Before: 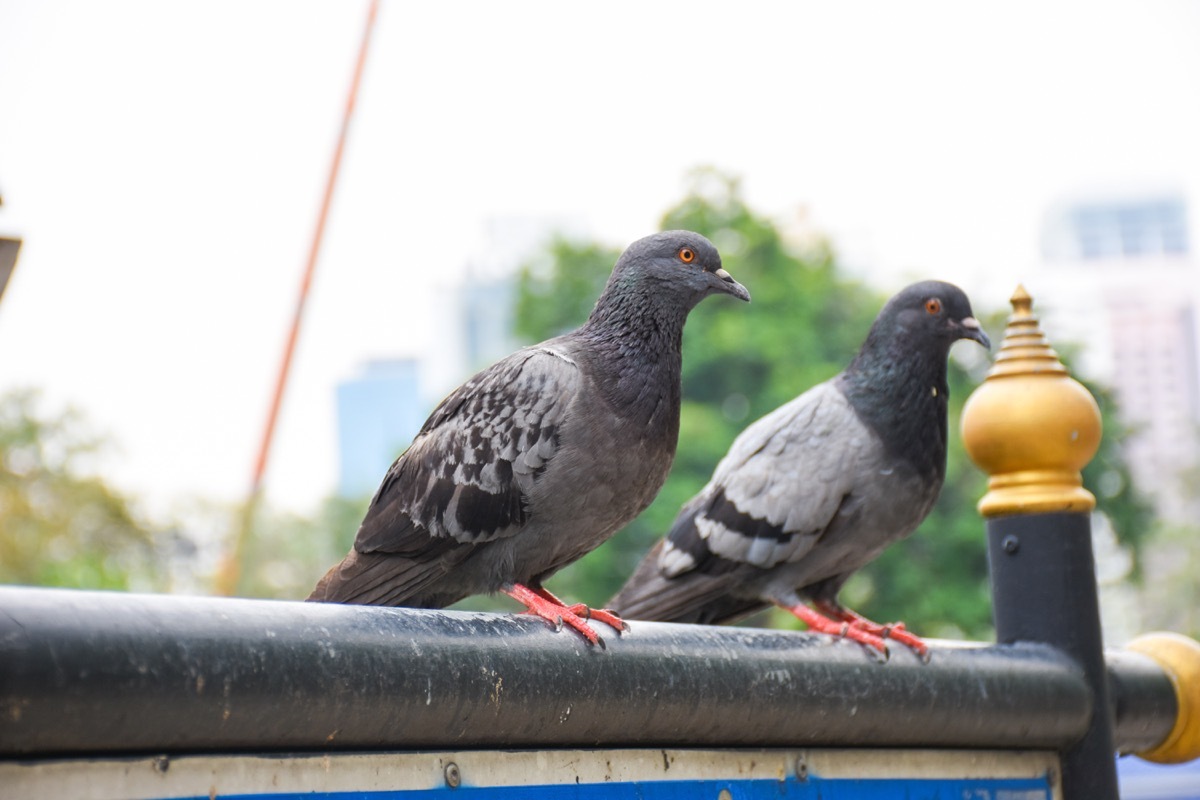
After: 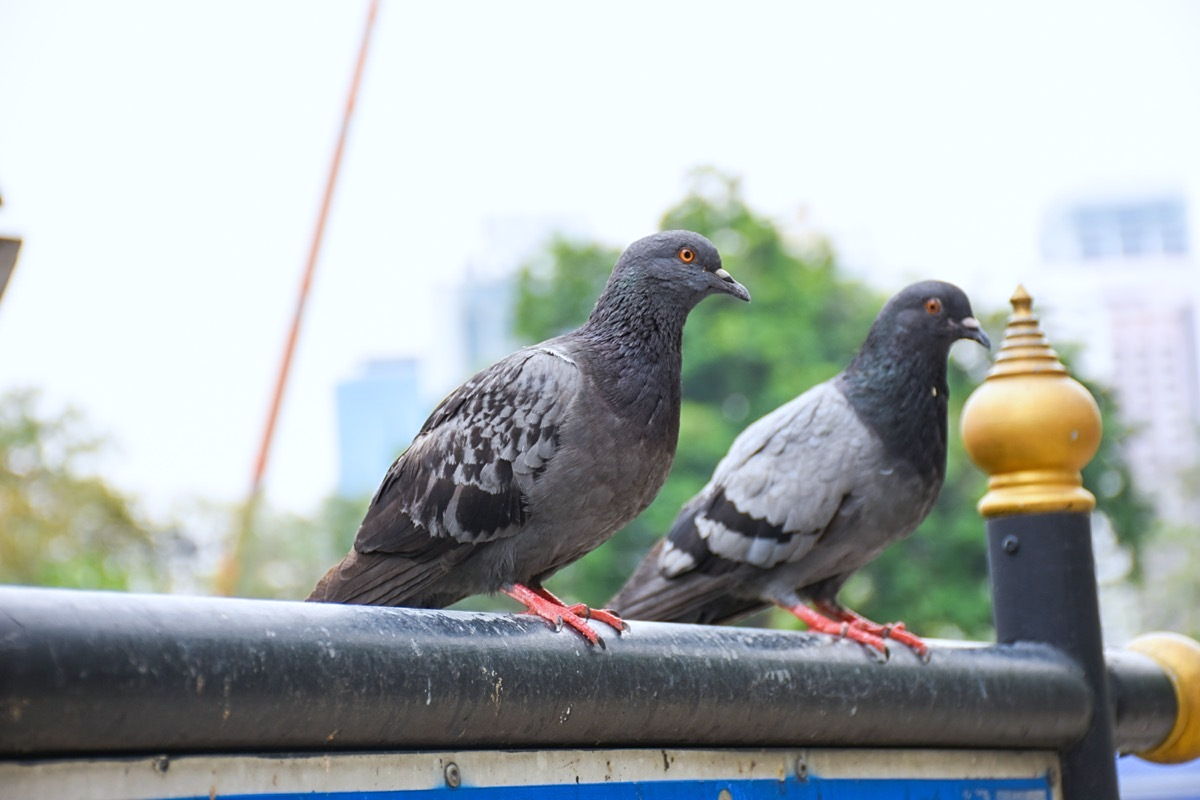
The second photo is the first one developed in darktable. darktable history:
white balance: red 0.967, blue 1.049
sharpen: amount 0.2
